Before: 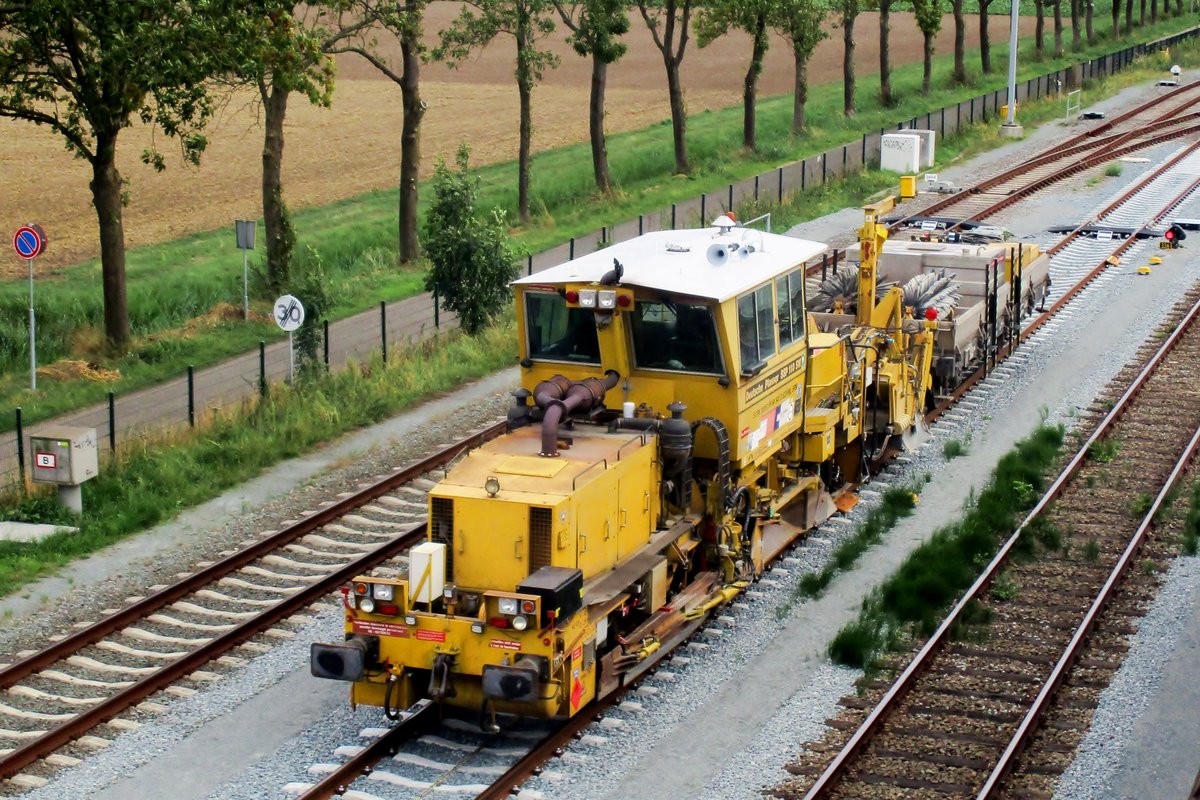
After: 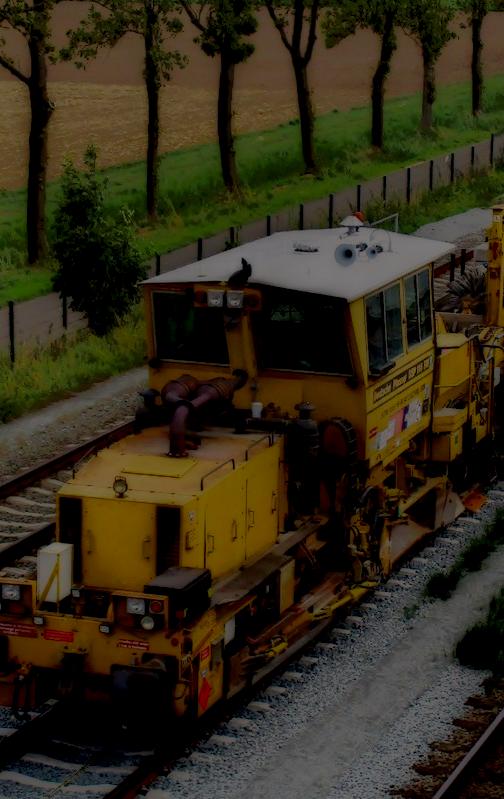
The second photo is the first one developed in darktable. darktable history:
local contrast: highlights 2%, shadows 199%, detail 164%, midtone range 0.008
exposure: exposure -1.499 EV, compensate highlight preservation false
crop: left 31.024%, right 26.908%
color balance rgb: power › luminance 0.802%, power › chroma 0.395%, power › hue 33.36°, linear chroma grading › global chroma 14.578%, perceptual saturation grading › global saturation 0.282%
